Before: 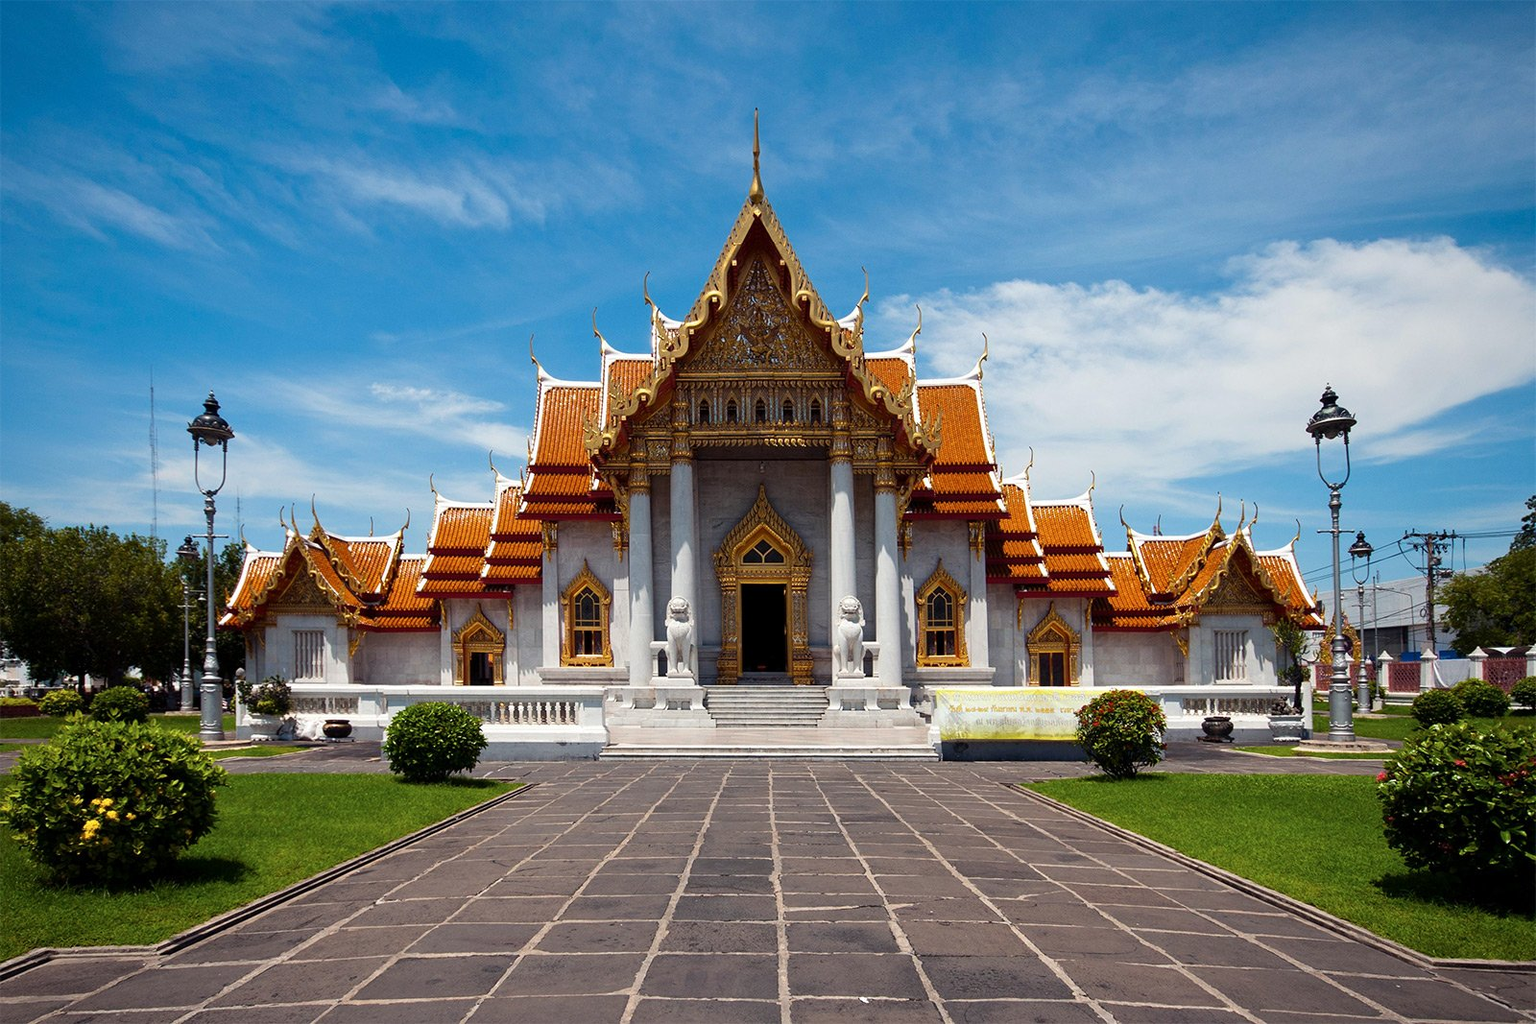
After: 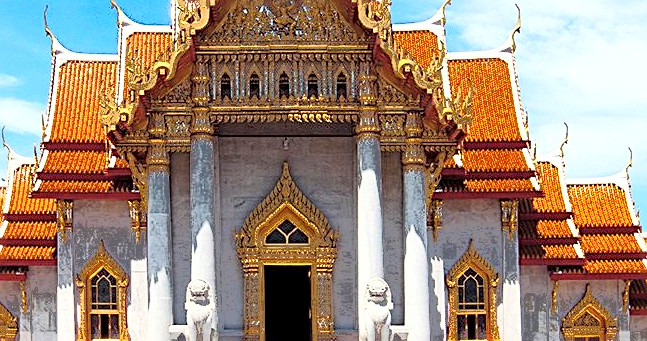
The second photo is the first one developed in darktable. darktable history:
contrast brightness saturation: contrast 0.1, brightness 0.3, saturation 0.14
exposure: black level correction 0.001, exposure 0.5 EV, compensate exposure bias true, compensate highlight preservation false
sharpen: radius 2.543, amount 0.636
fill light: exposure -0.73 EV, center 0.69, width 2.2
crop: left 31.751%, top 32.172%, right 27.8%, bottom 35.83%
